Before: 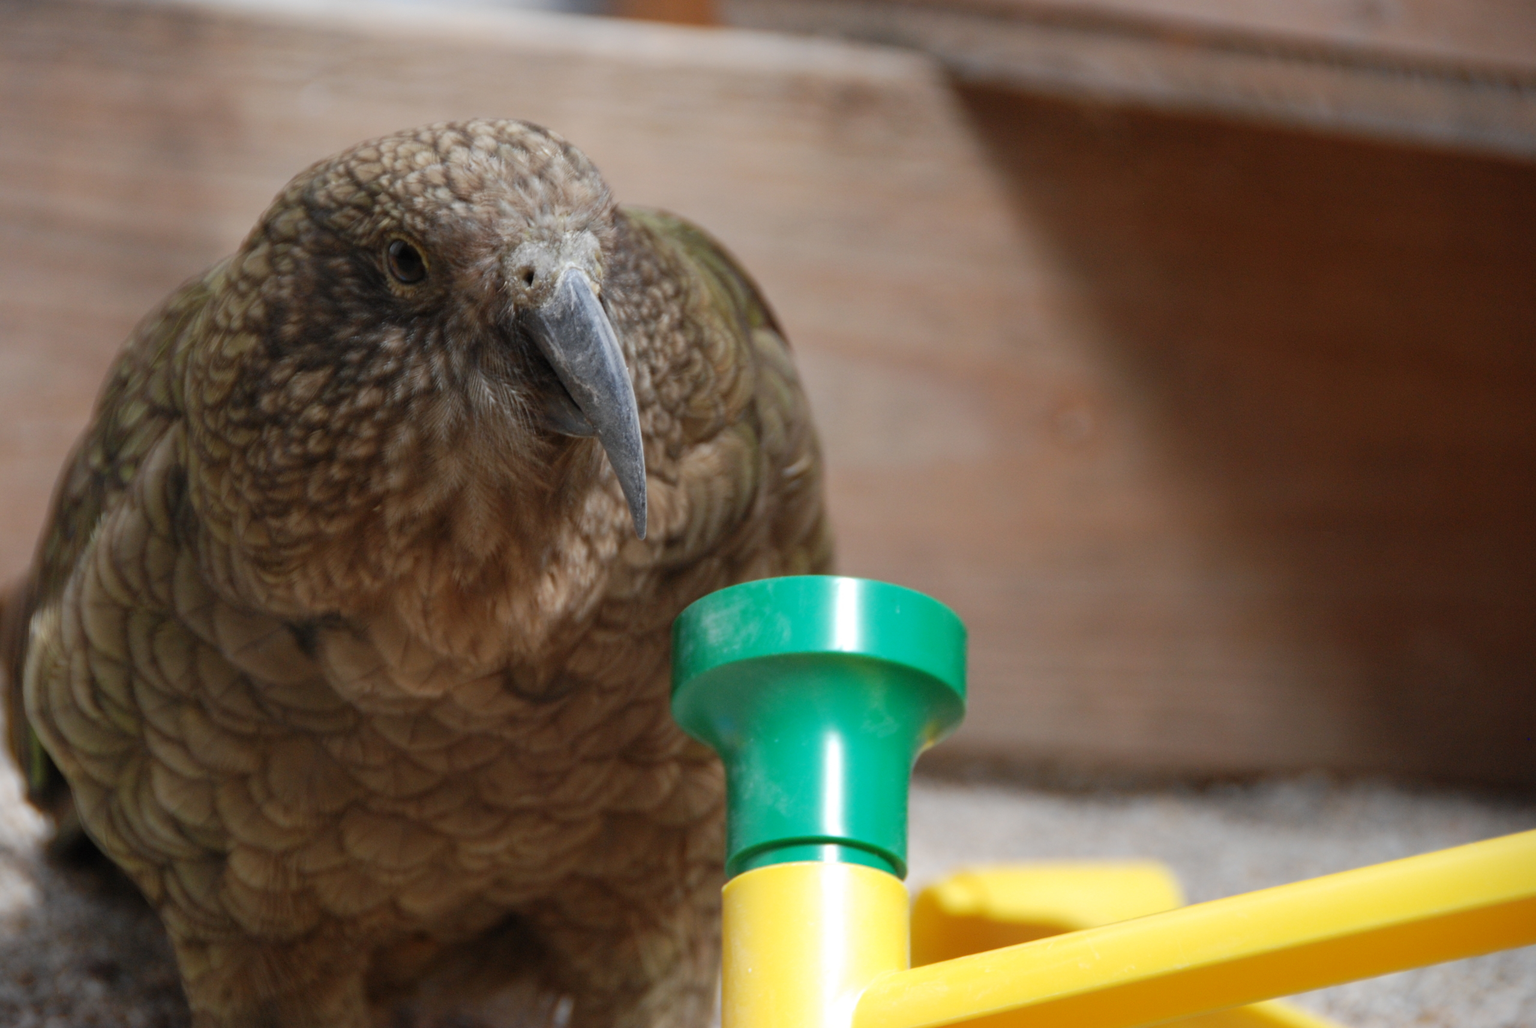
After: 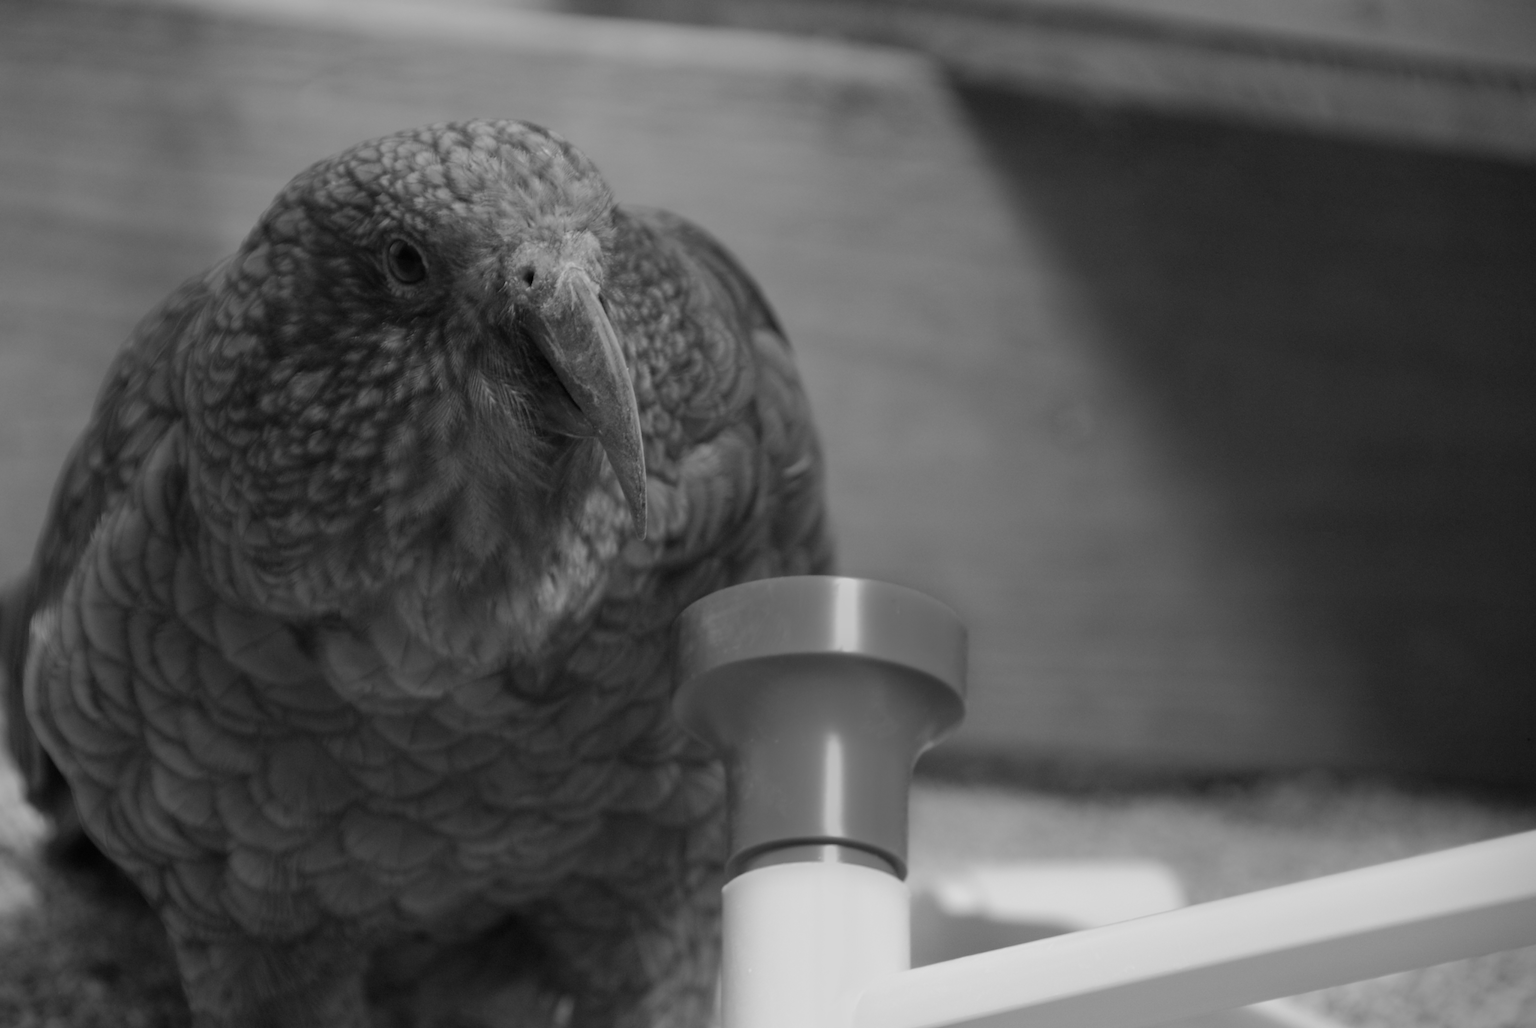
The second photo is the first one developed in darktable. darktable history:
white balance: red 1.08, blue 0.791
monochrome: a 79.32, b 81.83, size 1.1
contrast brightness saturation: saturation -0.05
